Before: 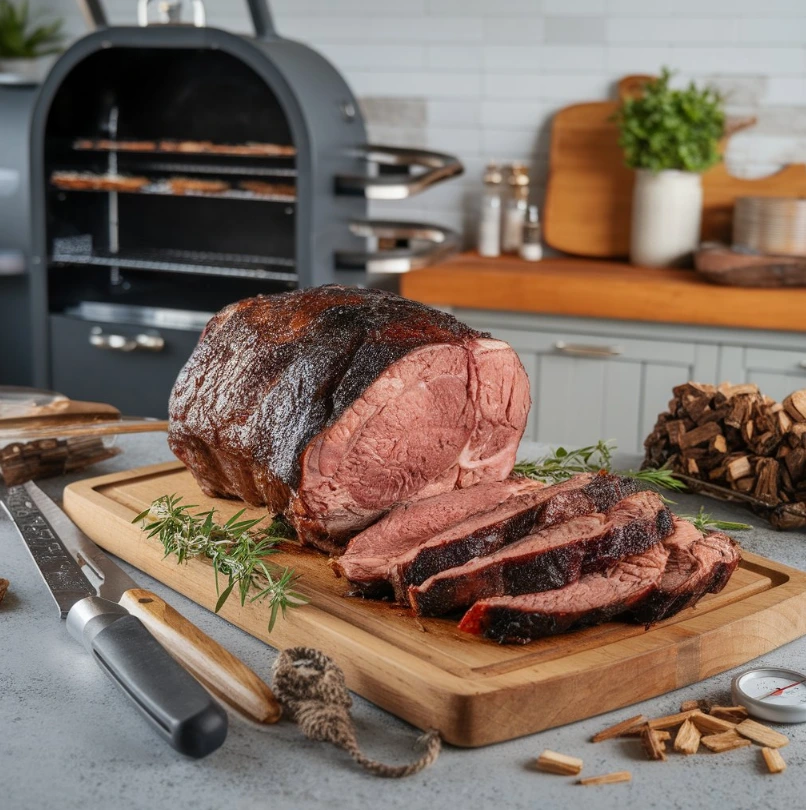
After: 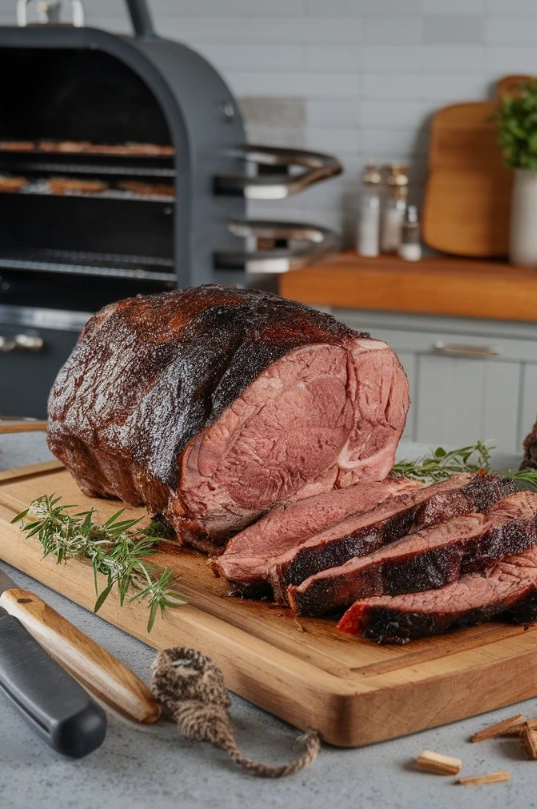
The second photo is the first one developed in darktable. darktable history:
crop and rotate: left 15.055%, right 18.278%
graduated density: on, module defaults
